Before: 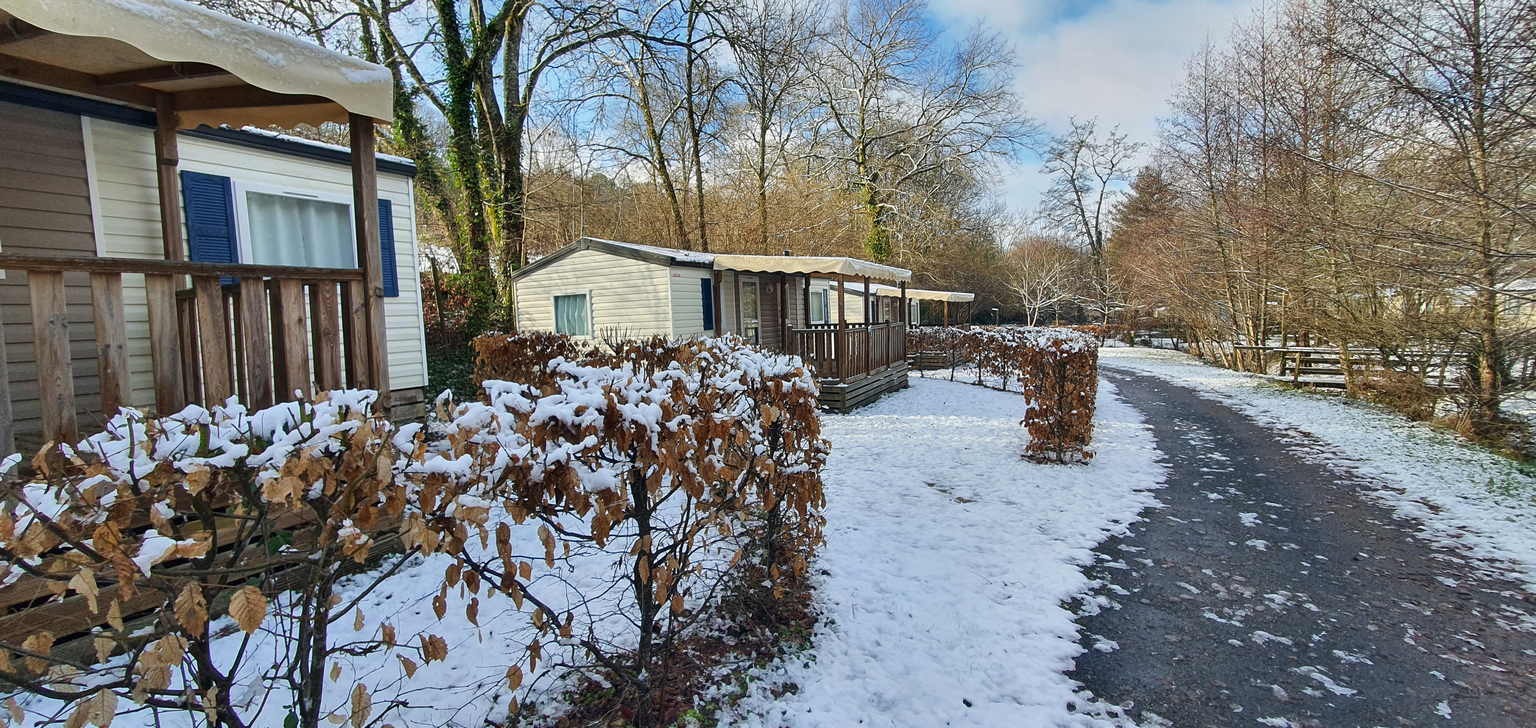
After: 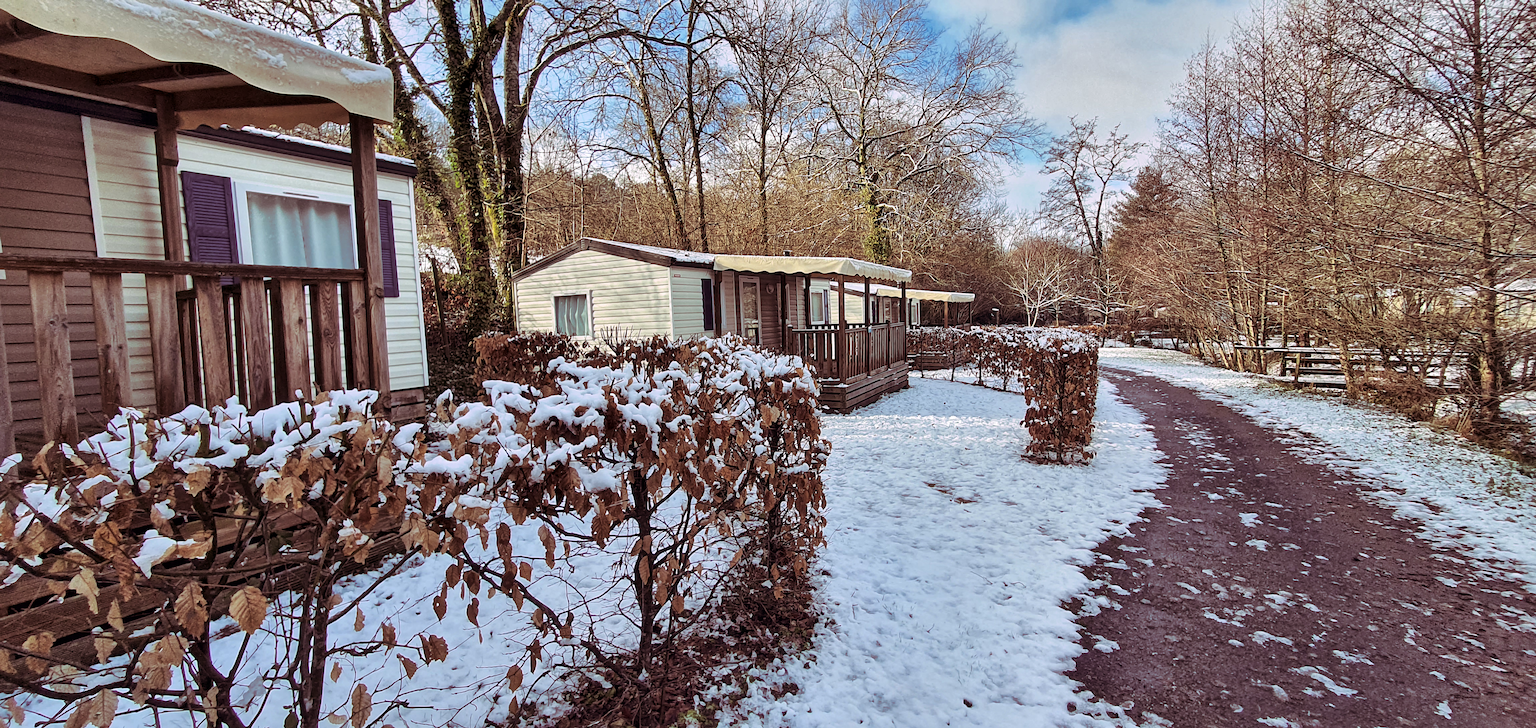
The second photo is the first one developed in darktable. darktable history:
local contrast: mode bilateral grid, contrast 20, coarseness 50, detail 159%, midtone range 0.2
split-toning: highlights › hue 298.8°, highlights › saturation 0.73, compress 41.76%
